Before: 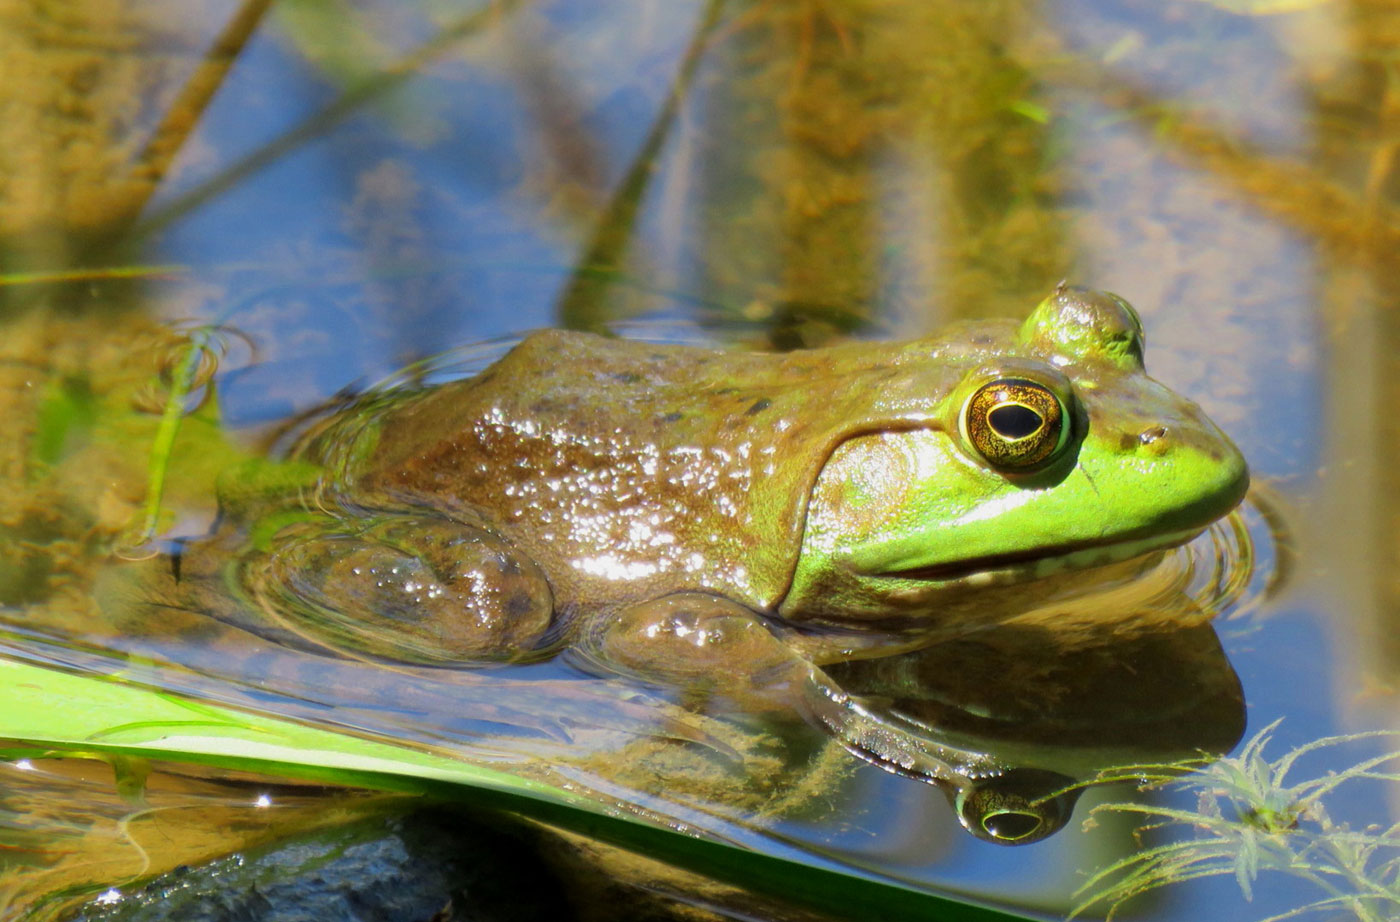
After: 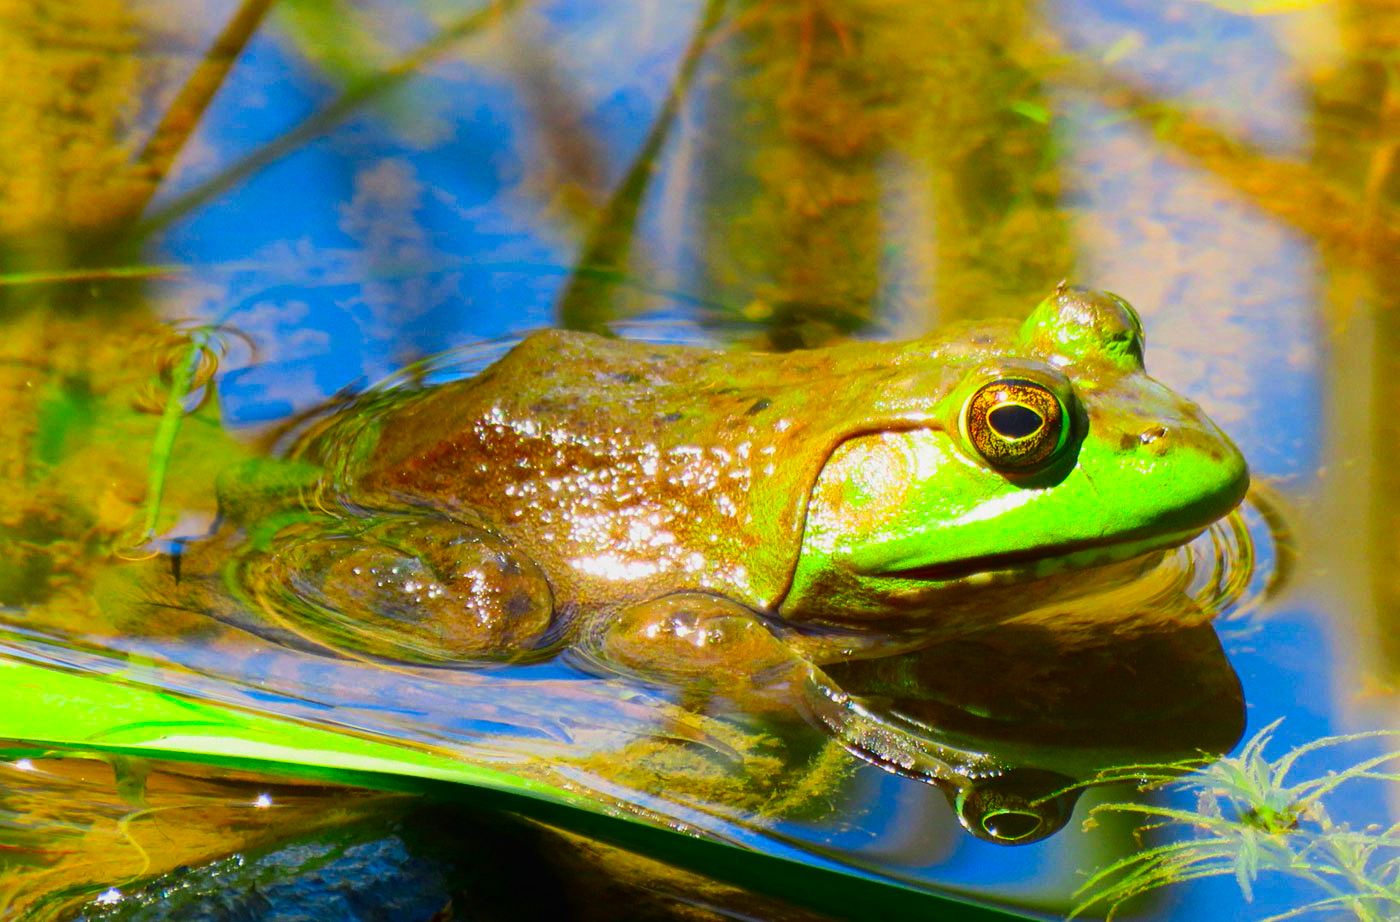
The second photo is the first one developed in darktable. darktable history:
contrast brightness saturation: contrast 0.269, brightness 0.021, saturation 0.884
contrast equalizer: y [[0.439, 0.44, 0.442, 0.457, 0.493, 0.498], [0.5 ×6], [0.5 ×6], [0 ×6], [0 ×6]]
